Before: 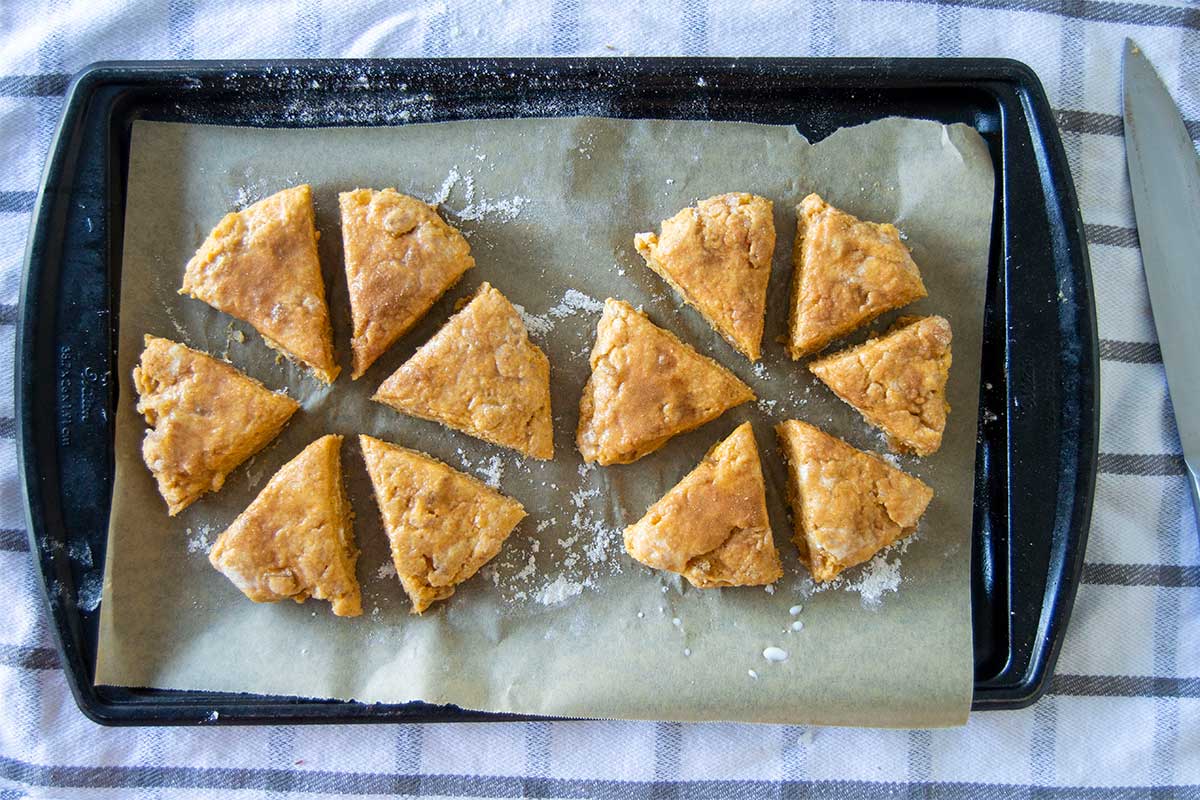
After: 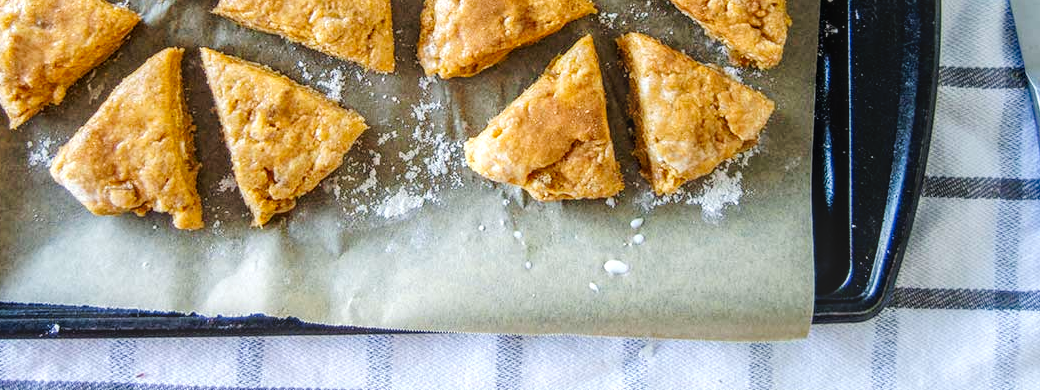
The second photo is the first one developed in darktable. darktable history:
tone curve: curves: ch0 [(0, 0) (0.068, 0.031) (0.175, 0.132) (0.337, 0.304) (0.498, 0.511) (0.748, 0.762) (0.993, 0.954)]; ch1 [(0, 0) (0.294, 0.184) (0.359, 0.34) (0.362, 0.35) (0.43, 0.41) (0.476, 0.457) (0.499, 0.5) (0.529, 0.523) (0.677, 0.762) (1, 1)]; ch2 [(0, 0) (0.431, 0.419) (0.495, 0.502) (0.524, 0.534) (0.557, 0.56) (0.634, 0.654) (0.728, 0.722) (1, 1)], preserve colors none
local contrast: highlights 2%, shadows 1%, detail 134%
crop and rotate: left 13.314%, top 48.414%, bottom 2.749%
tone equalizer: -8 EV -0.402 EV, -7 EV -0.37 EV, -6 EV -0.316 EV, -5 EV -0.256 EV, -3 EV 0.239 EV, -2 EV 0.321 EV, -1 EV 0.377 EV, +0 EV 0.406 EV, mask exposure compensation -0.487 EV
